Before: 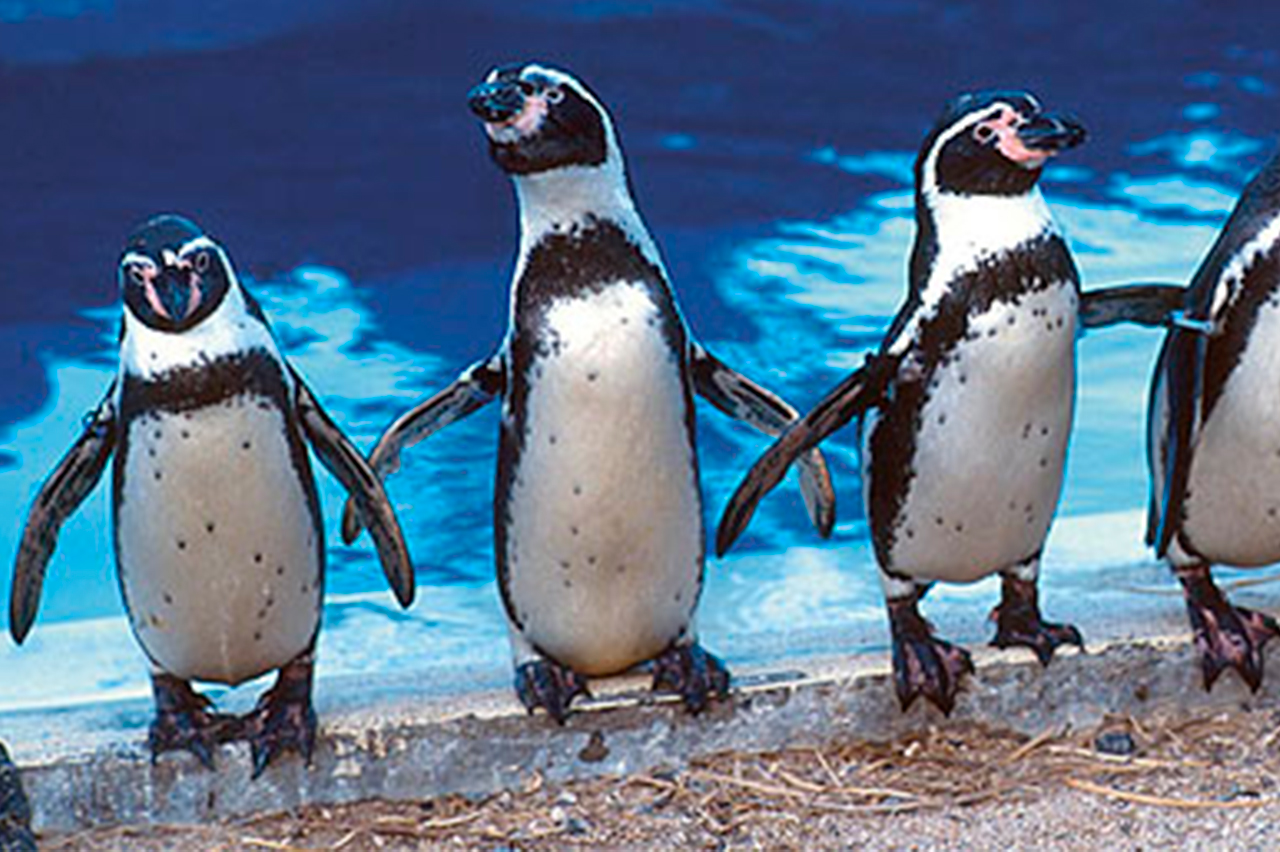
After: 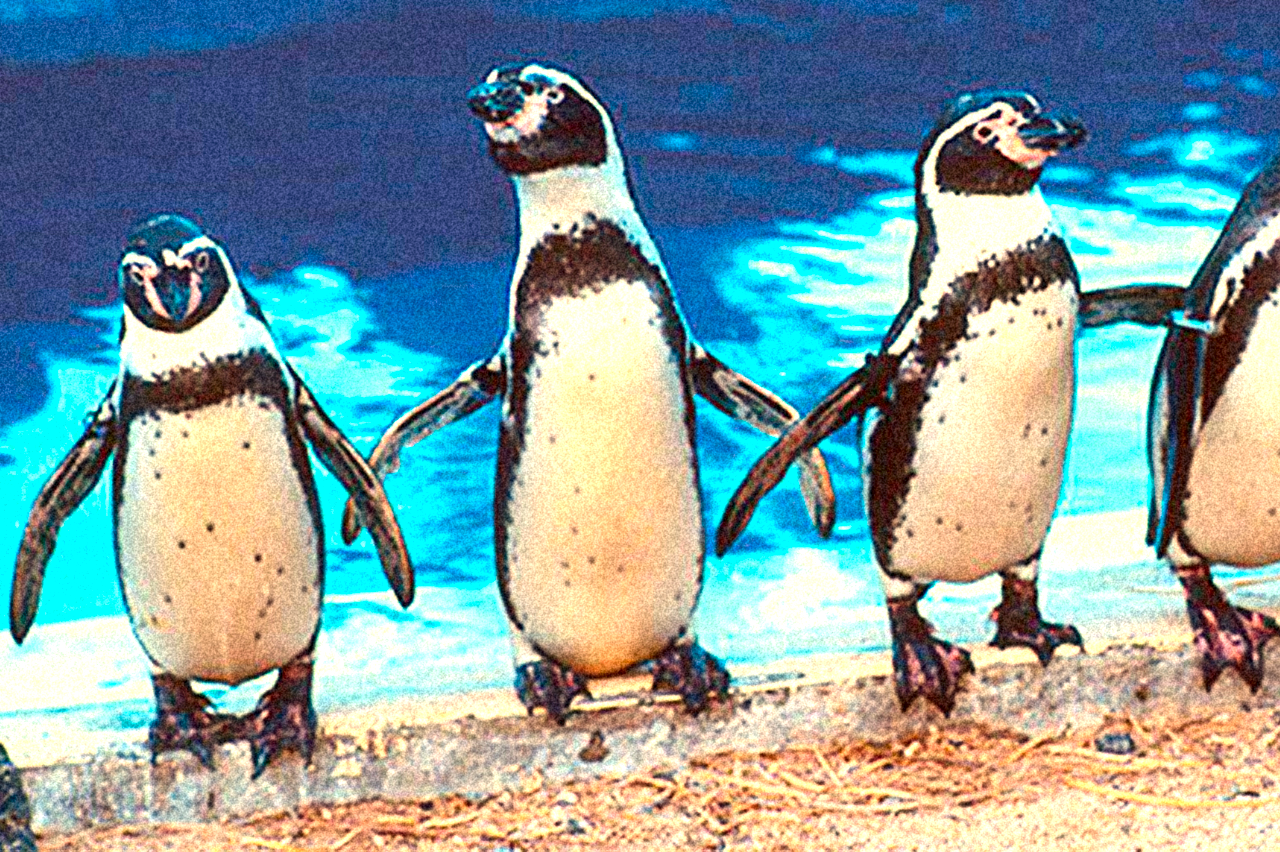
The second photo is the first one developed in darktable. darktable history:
exposure: black level correction -0.002, exposure 1.115 EV, compensate highlight preservation false
contrast brightness saturation: contrast 0.16, saturation 0.32
grain: coarseness 46.9 ISO, strength 50.21%, mid-tones bias 0%
white balance: red 1.138, green 0.996, blue 0.812
